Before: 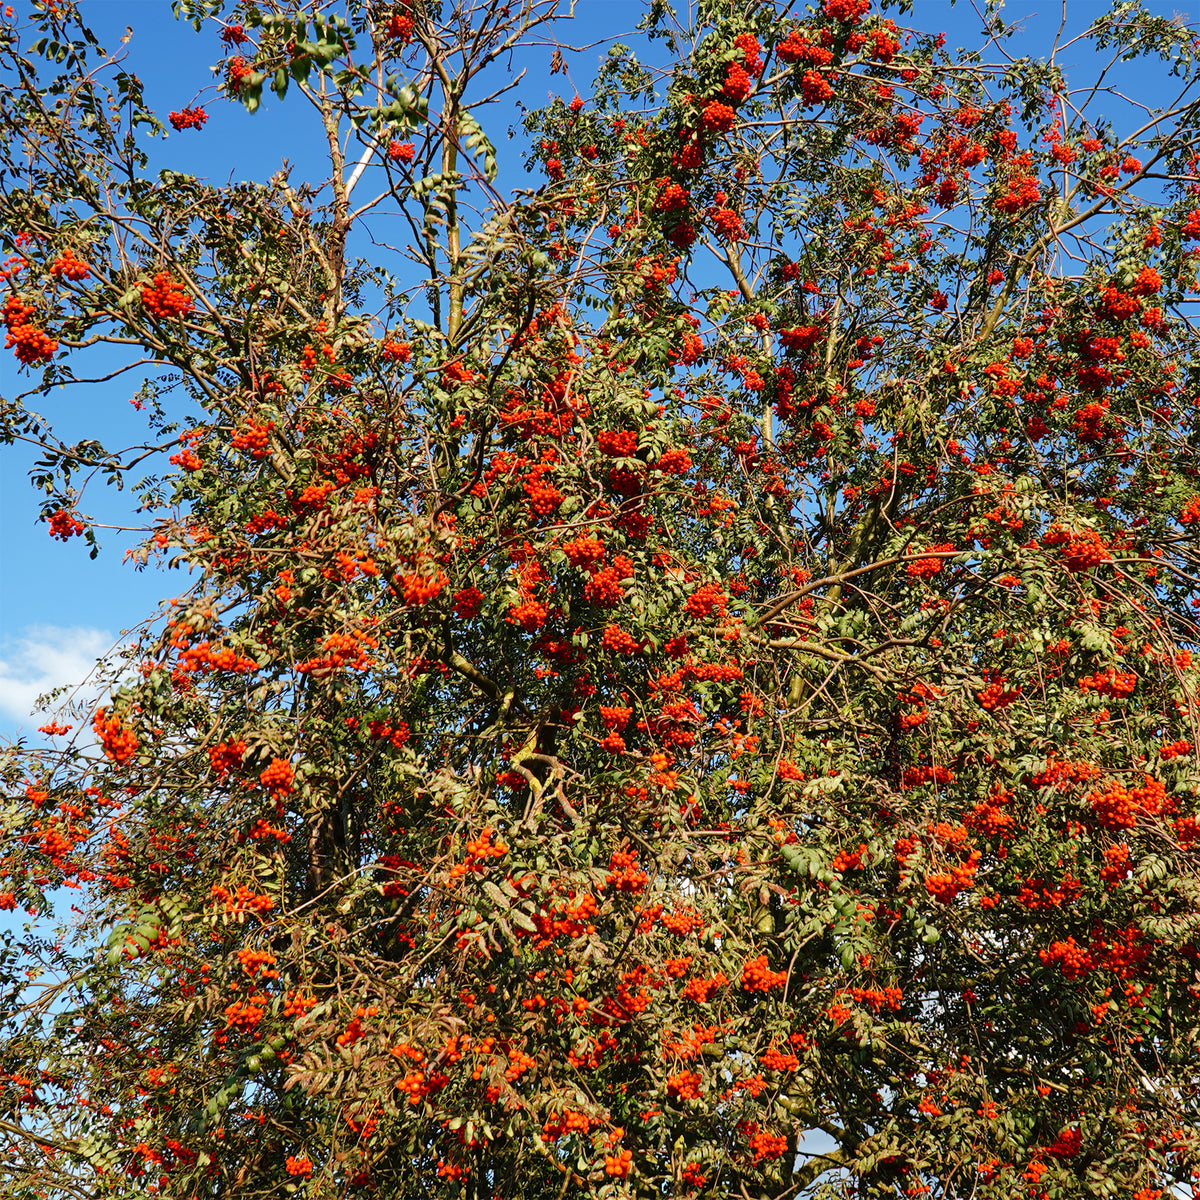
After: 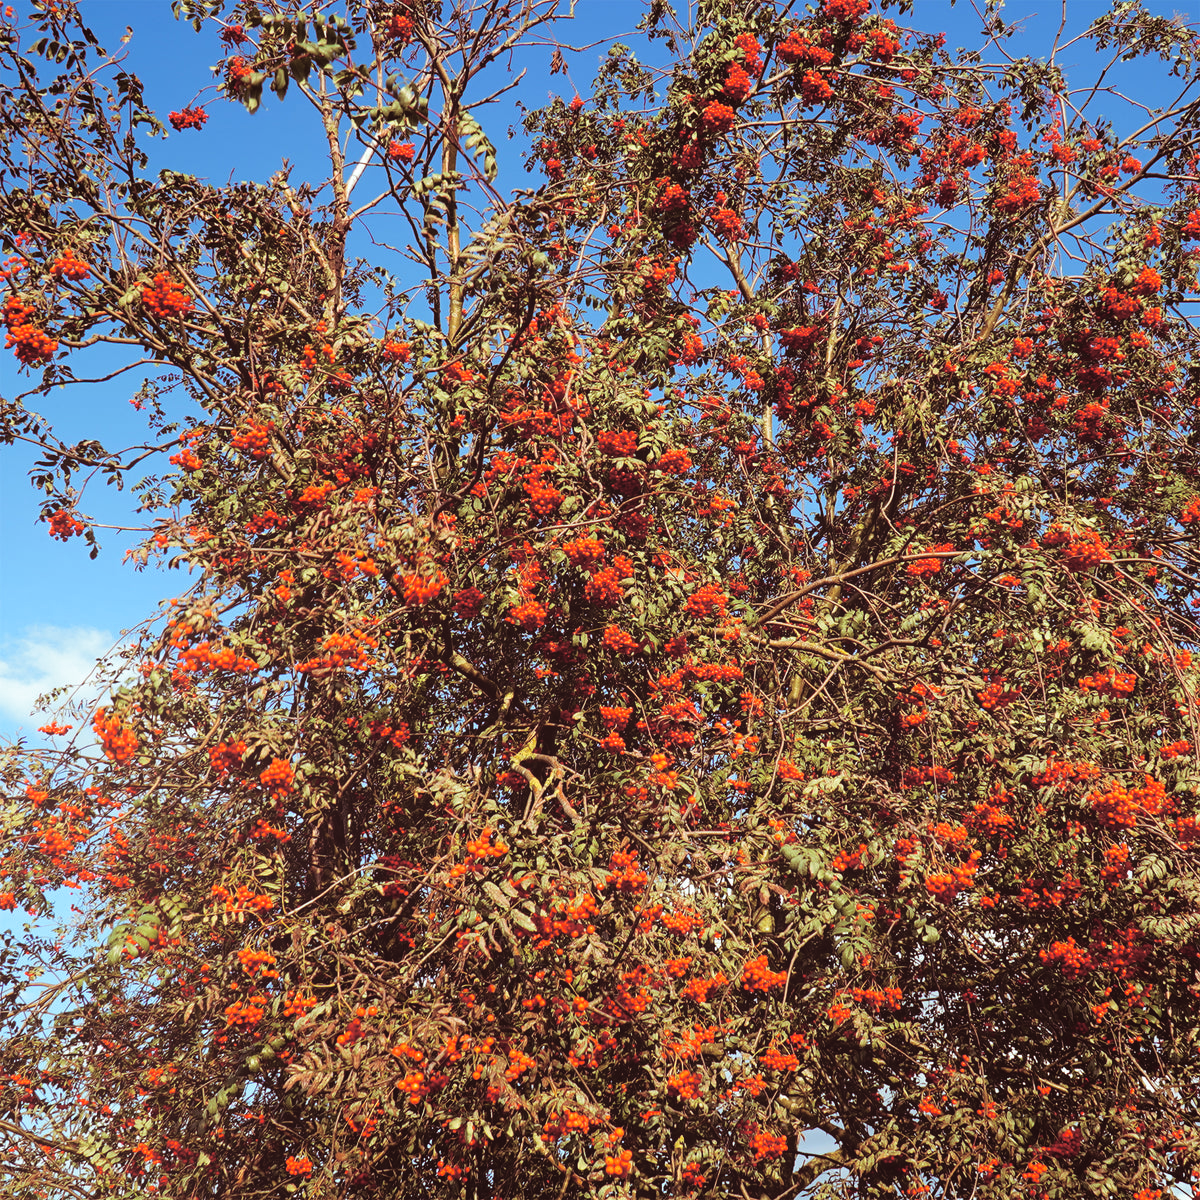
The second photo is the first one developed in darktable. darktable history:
split-toning: highlights › hue 180°
bloom: size 38%, threshold 95%, strength 30%
